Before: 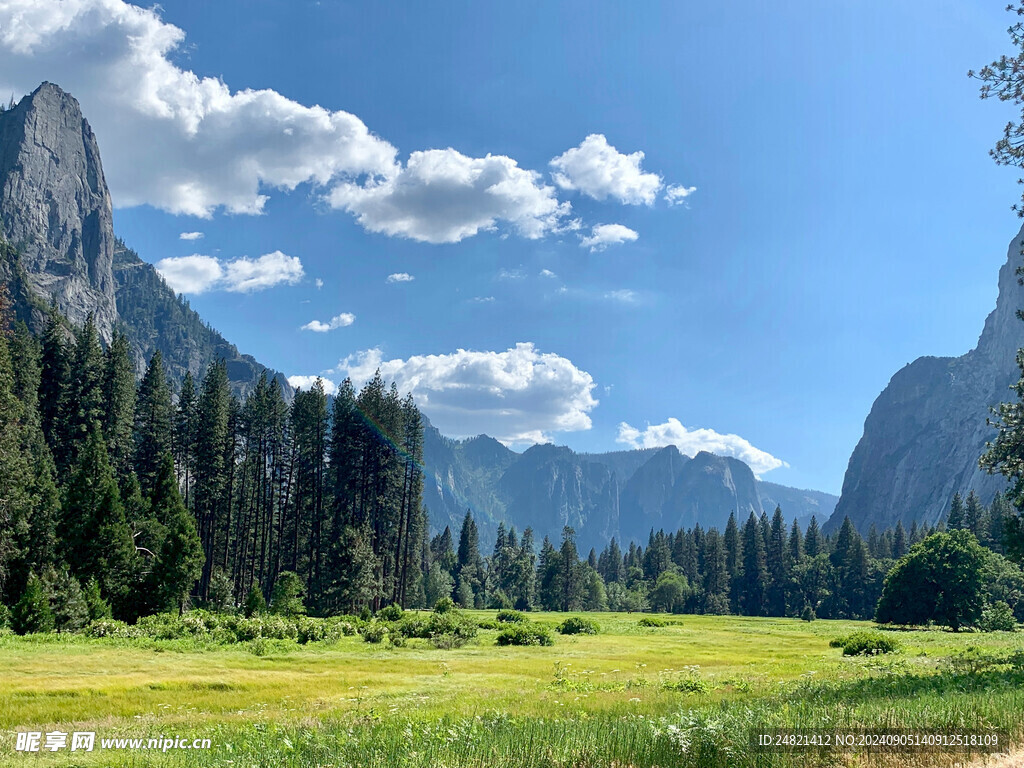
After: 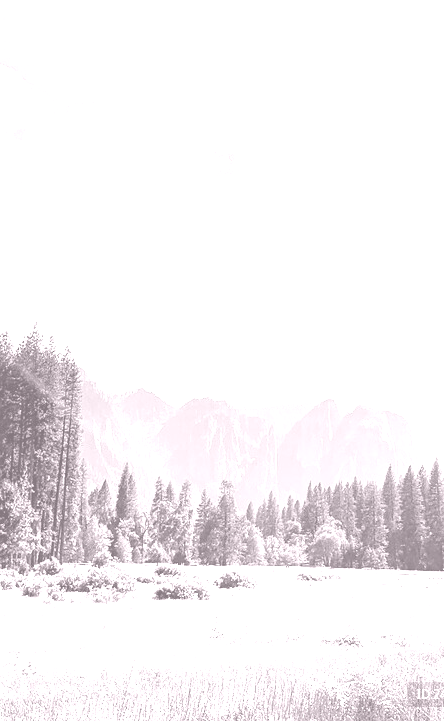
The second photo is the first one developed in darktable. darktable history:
crop: left 33.452%, top 6.025%, right 23.155%
exposure: exposure 0.507 EV, compensate highlight preservation false
colorize: hue 25.2°, saturation 83%, source mix 82%, lightness 79%, version 1
